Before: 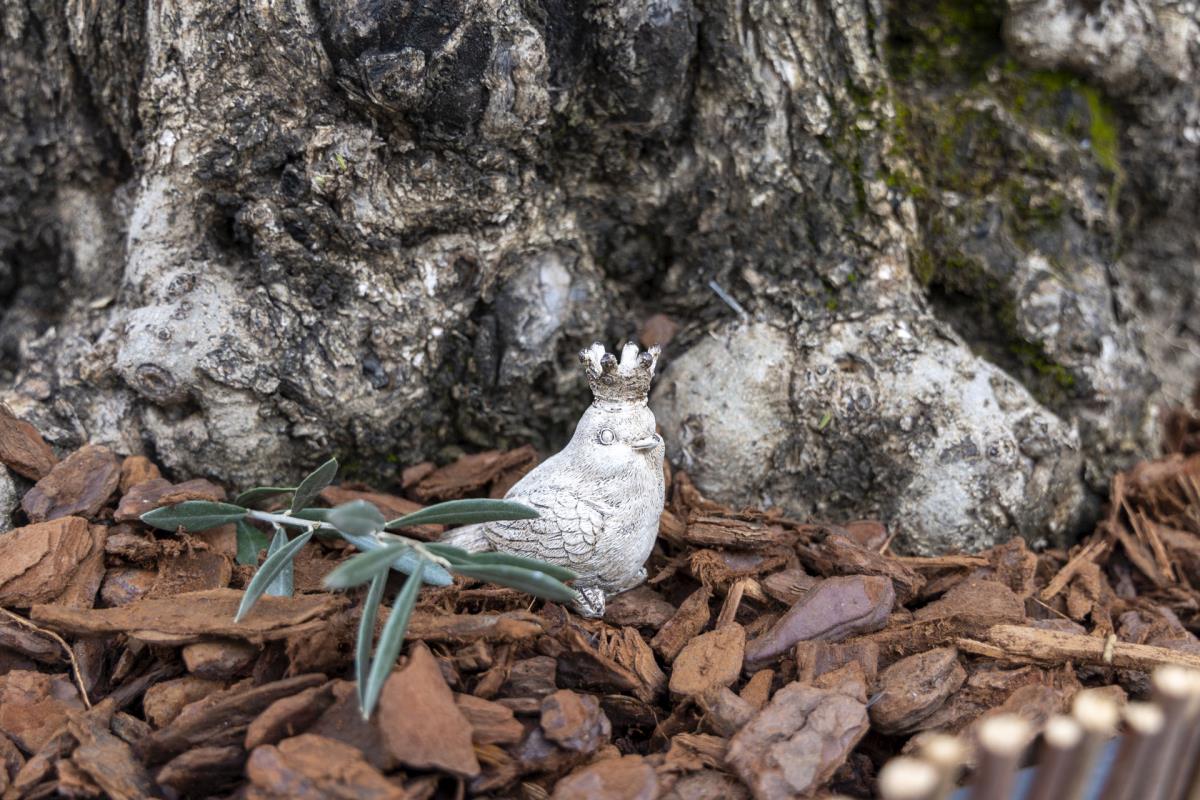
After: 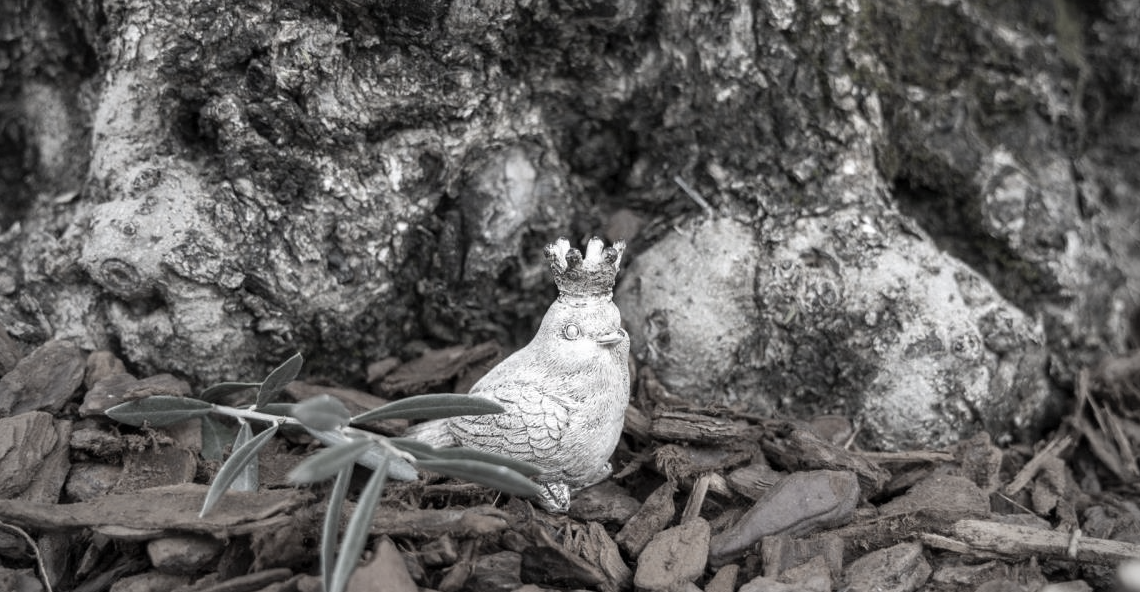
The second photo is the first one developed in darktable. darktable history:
color correction: saturation 0.2
vignetting: fall-off start 74.49%, fall-off radius 65.9%, brightness -0.628, saturation -0.68
crop and rotate: left 2.991%, top 13.302%, right 1.981%, bottom 12.636%
